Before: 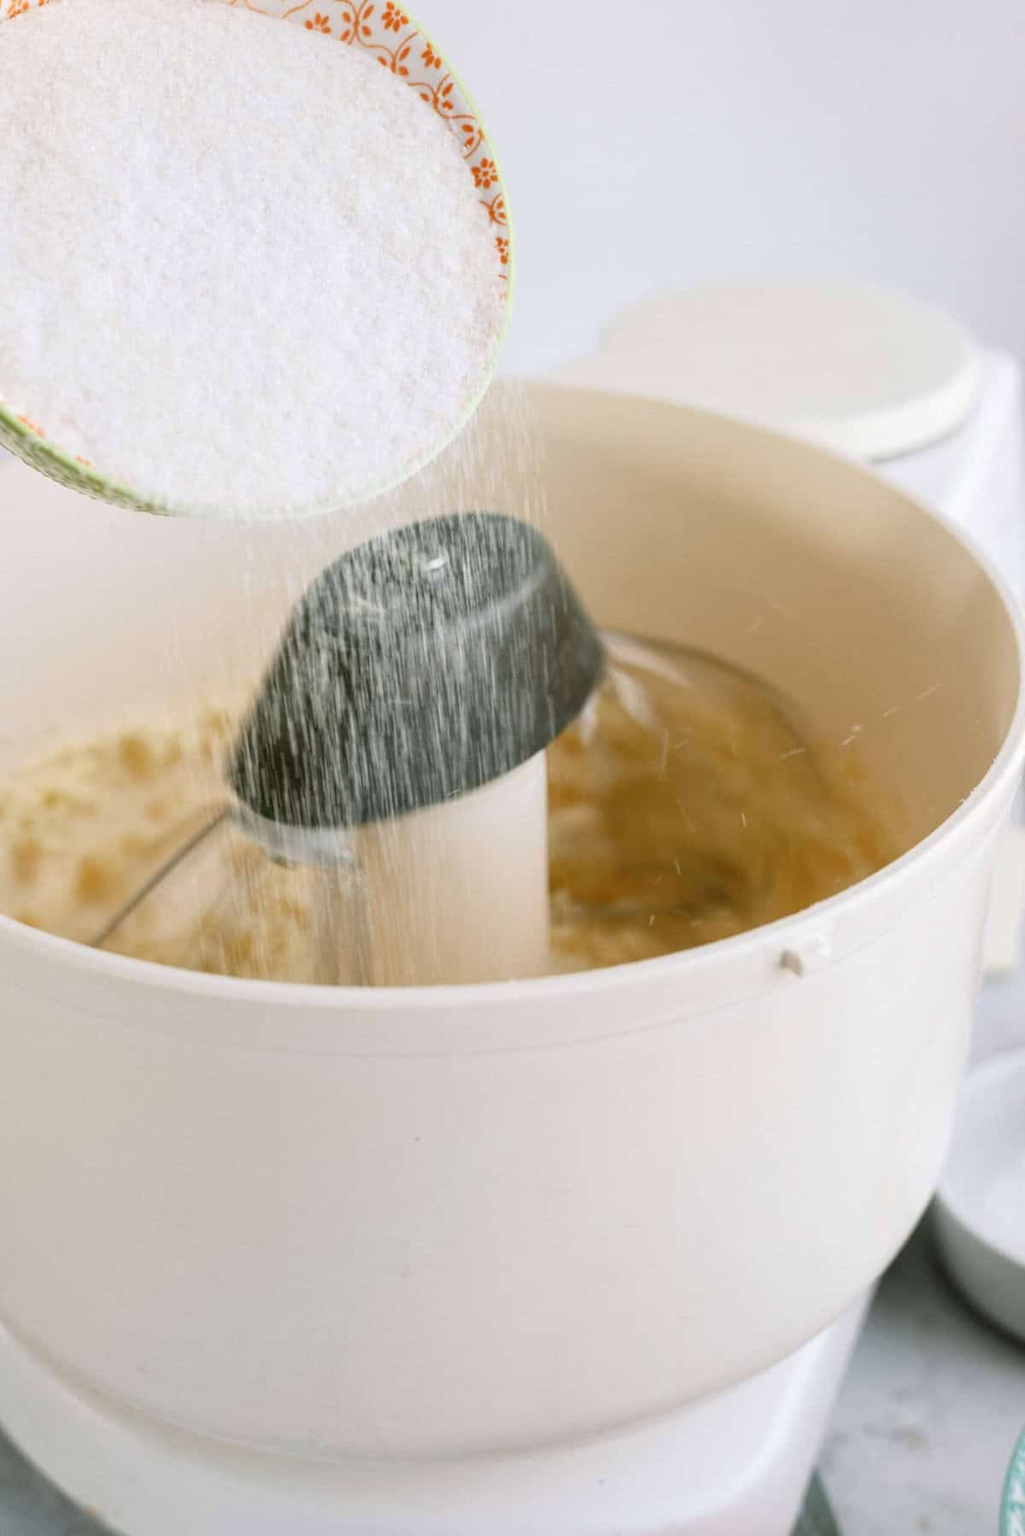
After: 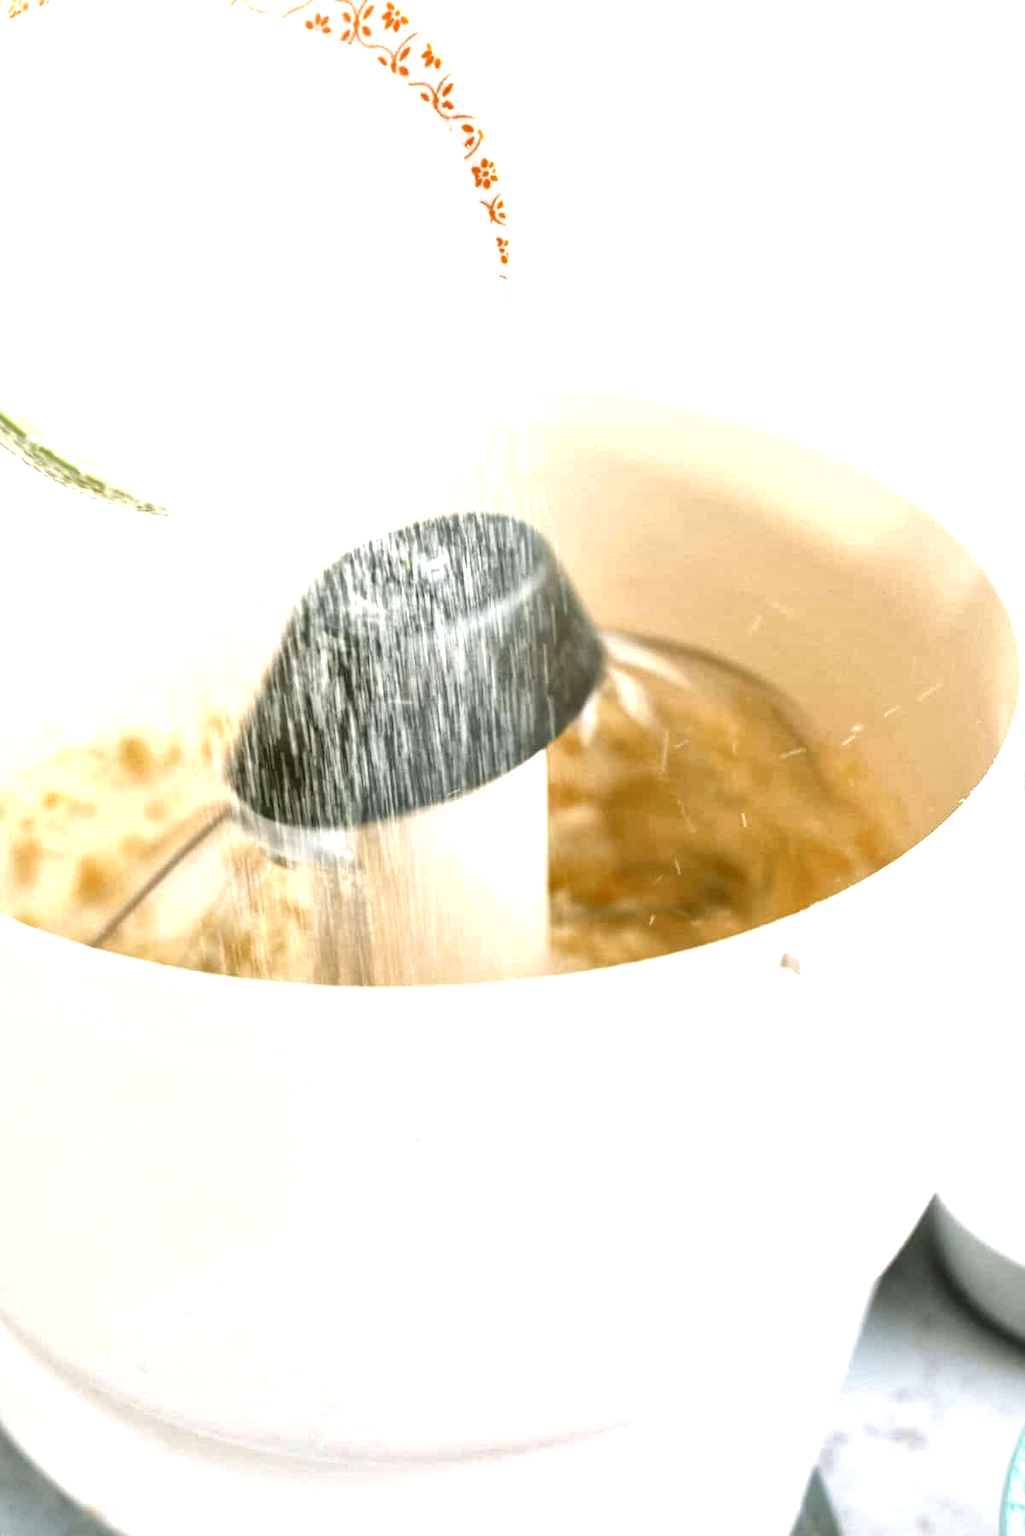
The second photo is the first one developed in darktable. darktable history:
exposure: exposure 1 EV, compensate highlight preservation false
local contrast: mode bilateral grid, contrast 26, coarseness 47, detail 151%, midtone range 0.2
